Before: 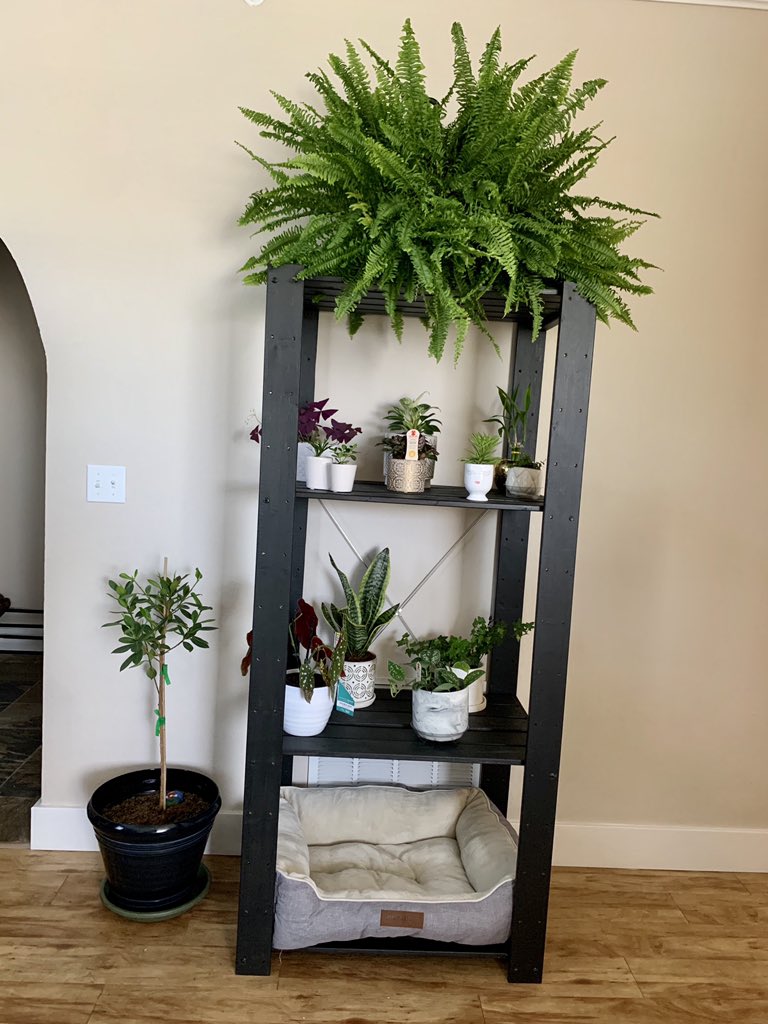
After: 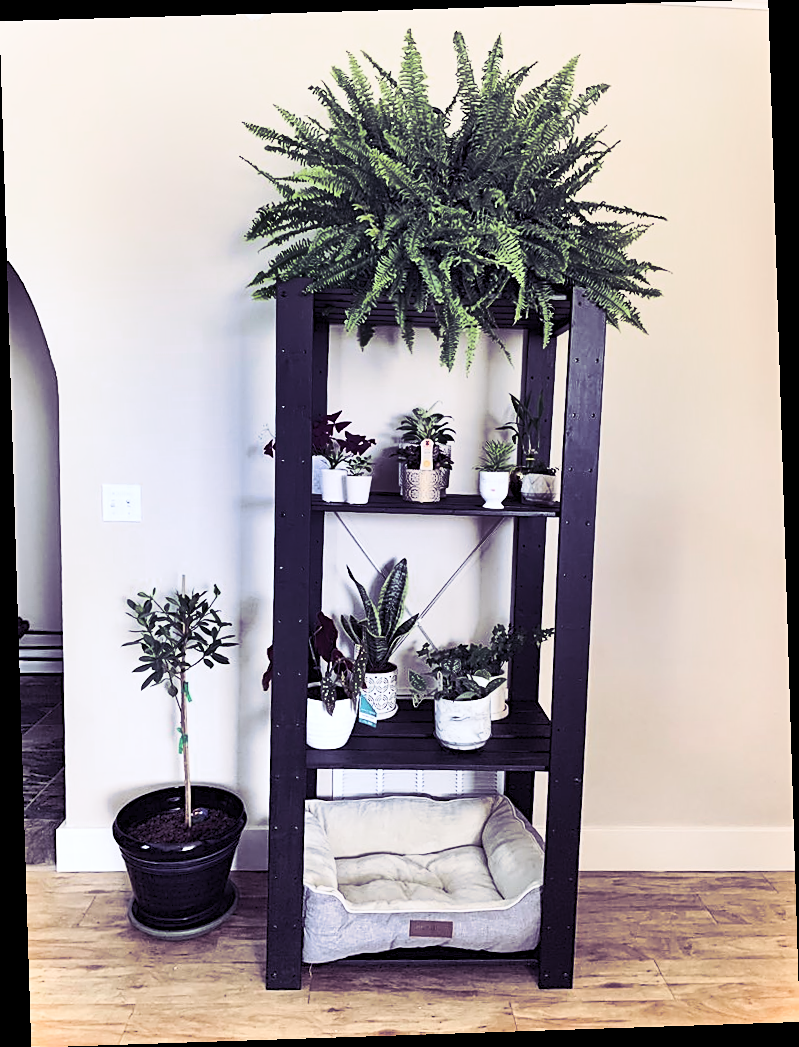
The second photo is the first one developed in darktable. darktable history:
white balance: red 0.967, blue 1.119, emerald 0.756
shadows and highlights: radius 123.98, shadows 100, white point adjustment -3, highlights -100, highlights color adjustment 89.84%, soften with gaussian
contrast brightness saturation: contrast 0.43, brightness 0.56, saturation -0.19
sharpen: on, module defaults
split-toning: shadows › hue 255.6°, shadows › saturation 0.66, highlights › hue 43.2°, highlights › saturation 0.68, balance -50.1
rotate and perspective: rotation -1.77°, lens shift (horizontal) 0.004, automatic cropping off
